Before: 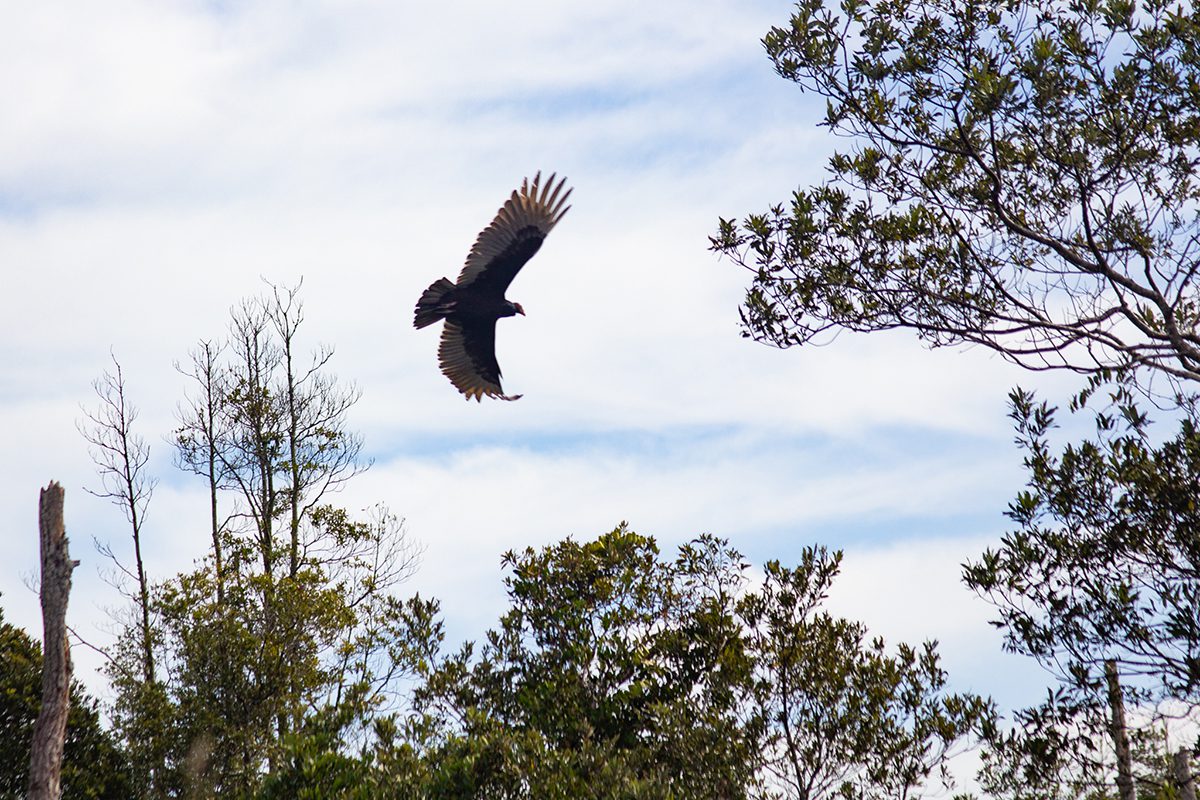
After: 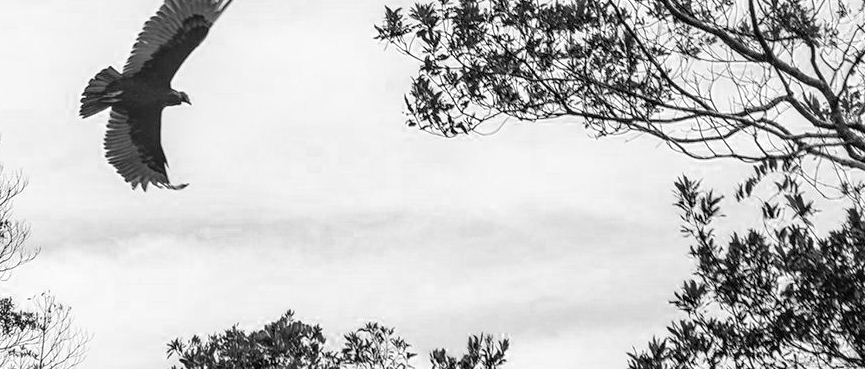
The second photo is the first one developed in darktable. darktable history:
local contrast: detail 130%
crop and rotate: left 27.899%, top 26.579%, bottom 27.183%
color zones: curves: ch0 [(0, 0.613) (0.01, 0.613) (0.245, 0.448) (0.498, 0.529) (0.642, 0.665) (0.879, 0.777) (0.99, 0.613)]; ch1 [(0, 0) (0.143, 0) (0.286, 0) (0.429, 0) (0.571, 0) (0.714, 0) (0.857, 0)], mix 101.23%
color correction: highlights a* 20.13, highlights b* 27.13, shadows a* 3.41, shadows b* -17.89, saturation 0.748
